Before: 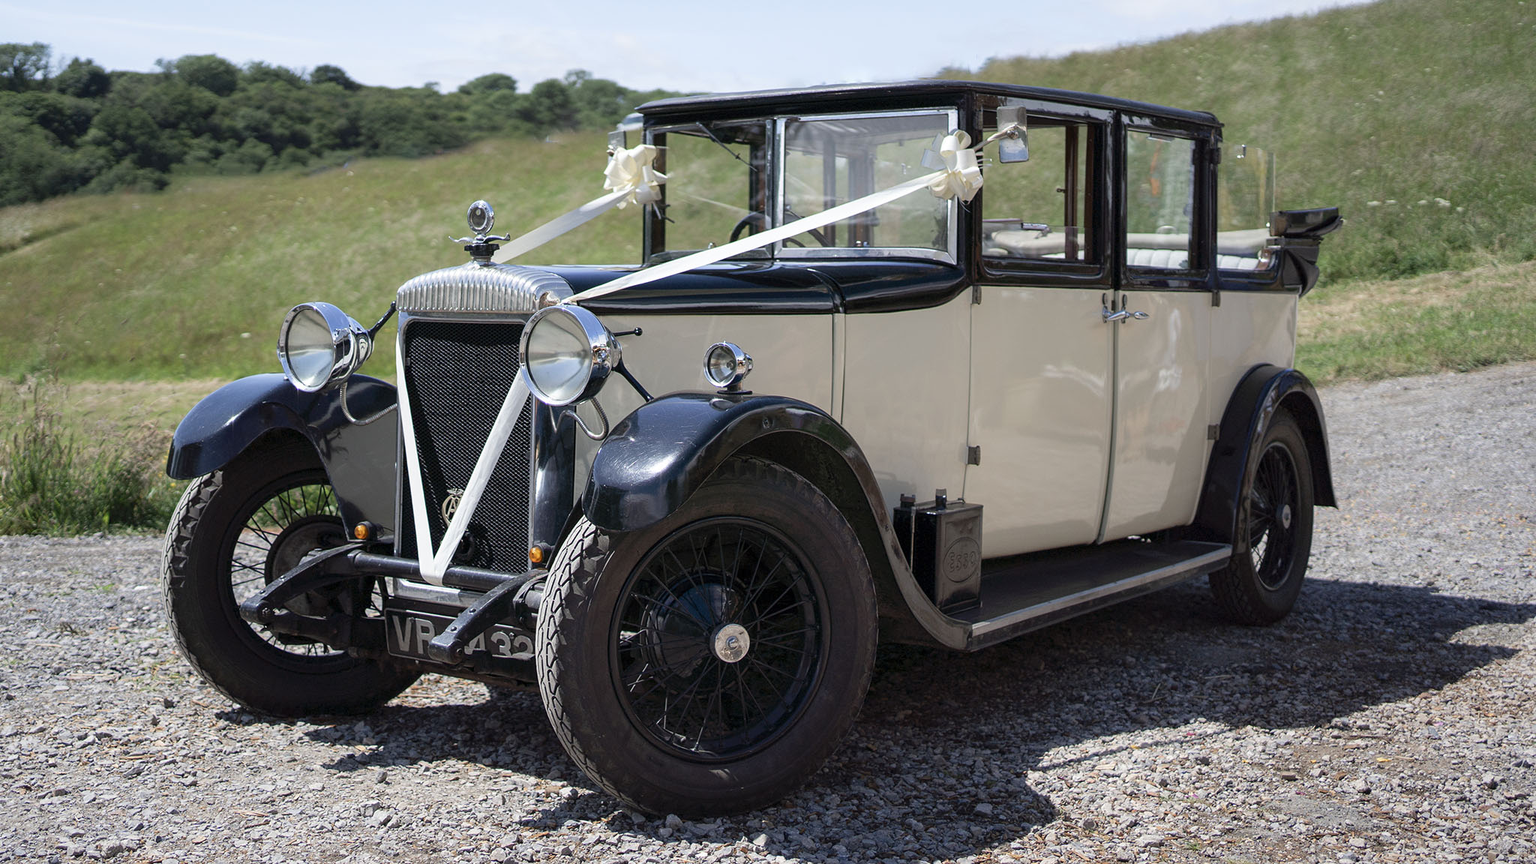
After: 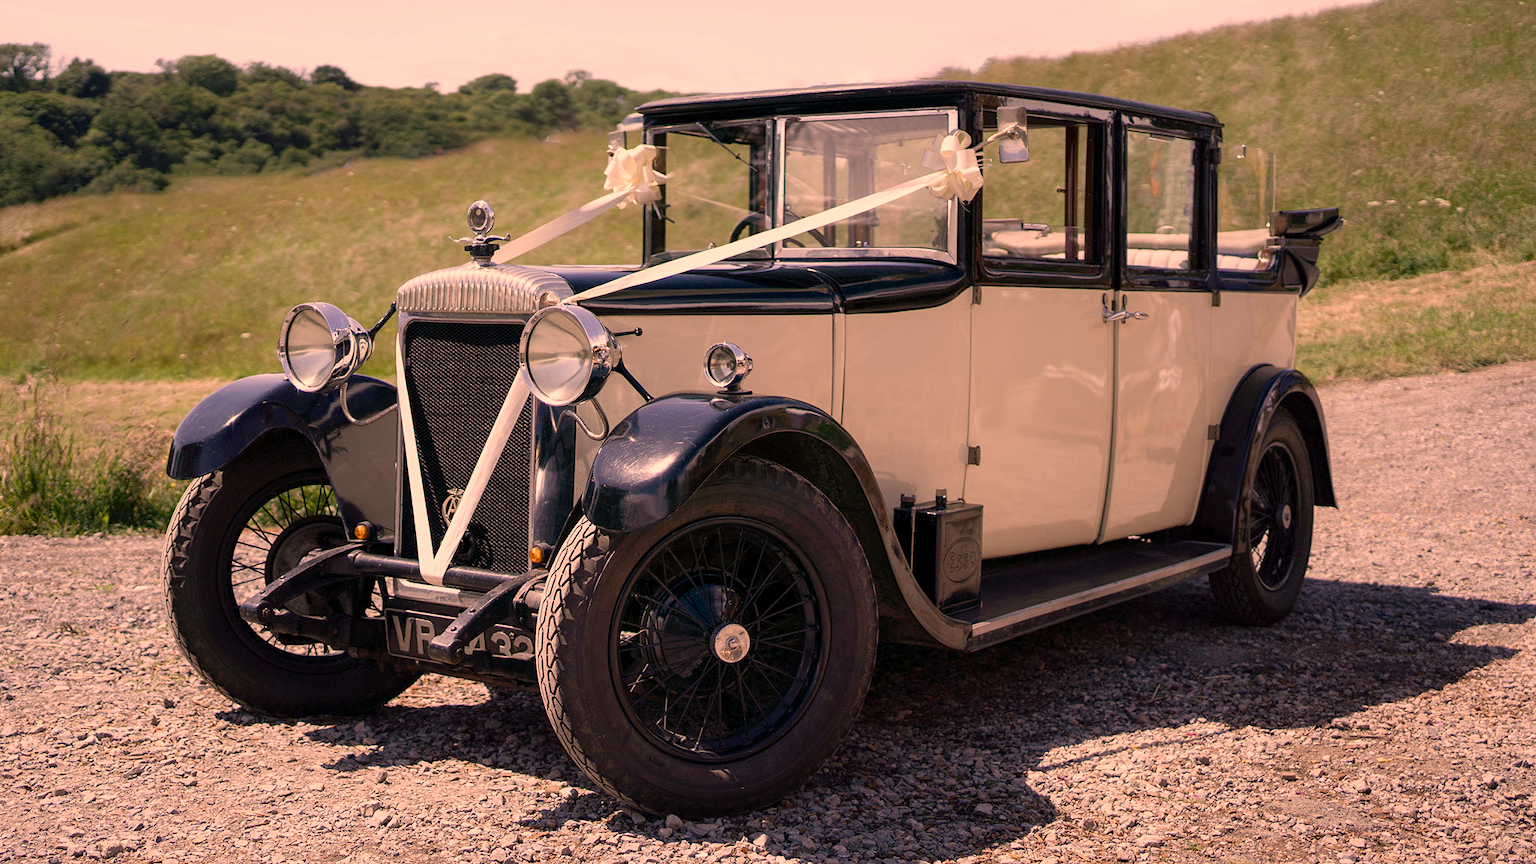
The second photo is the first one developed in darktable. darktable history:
color correction: highlights a* 39.44, highlights b* 39.52, saturation 0.691
color balance rgb: perceptual saturation grading › global saturation 20%, perceptual saturation grading › highlights -25.002%, perceptual saturation grading › shadows 49.651%
